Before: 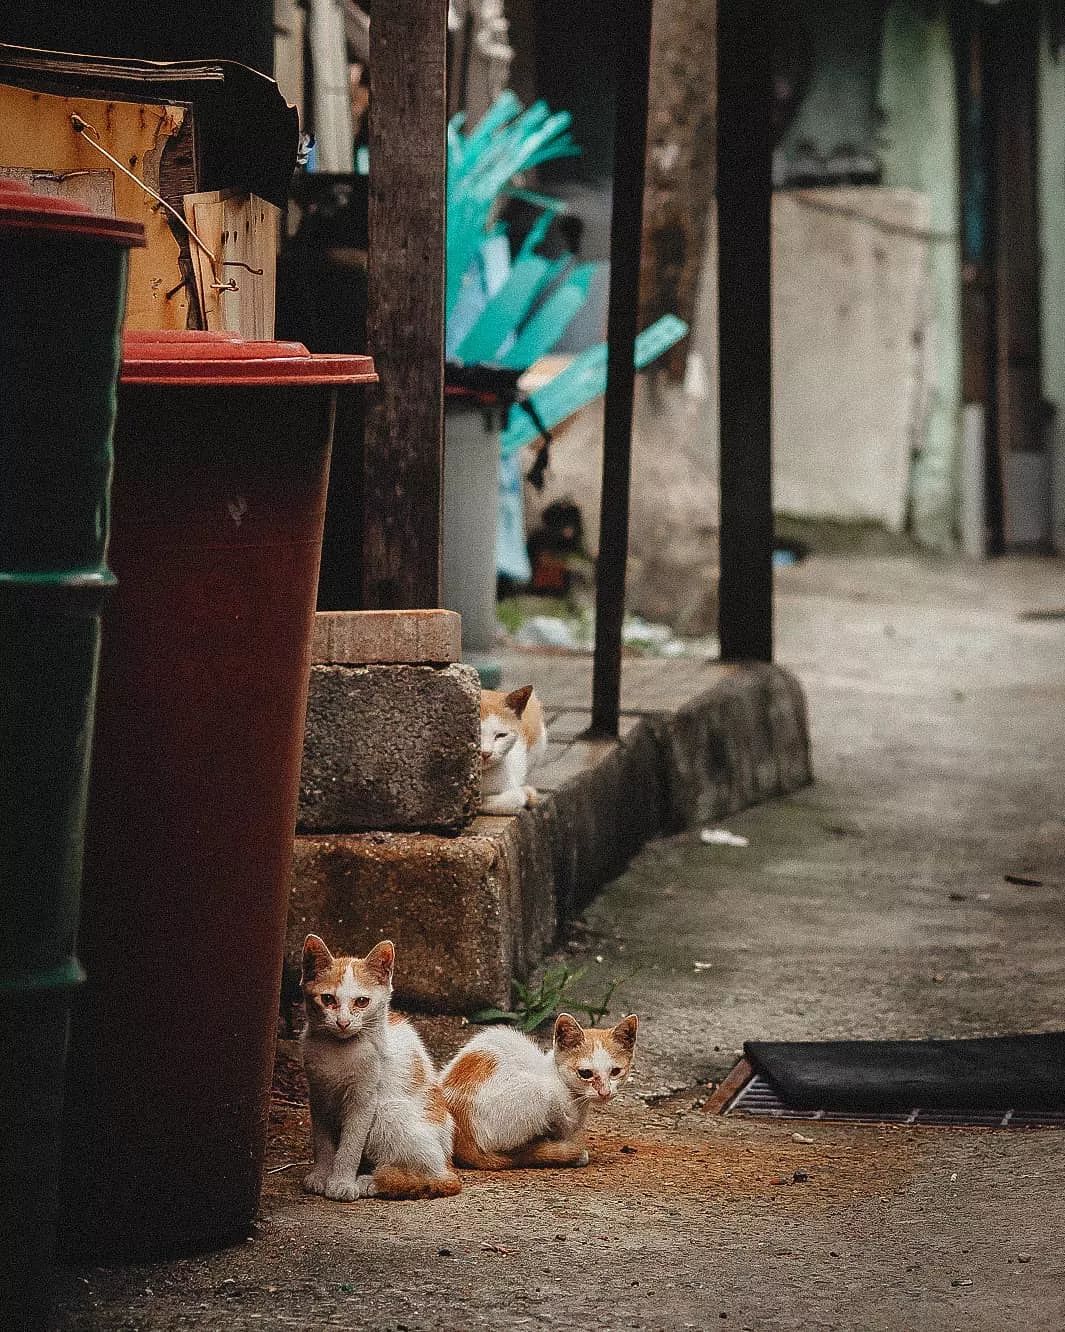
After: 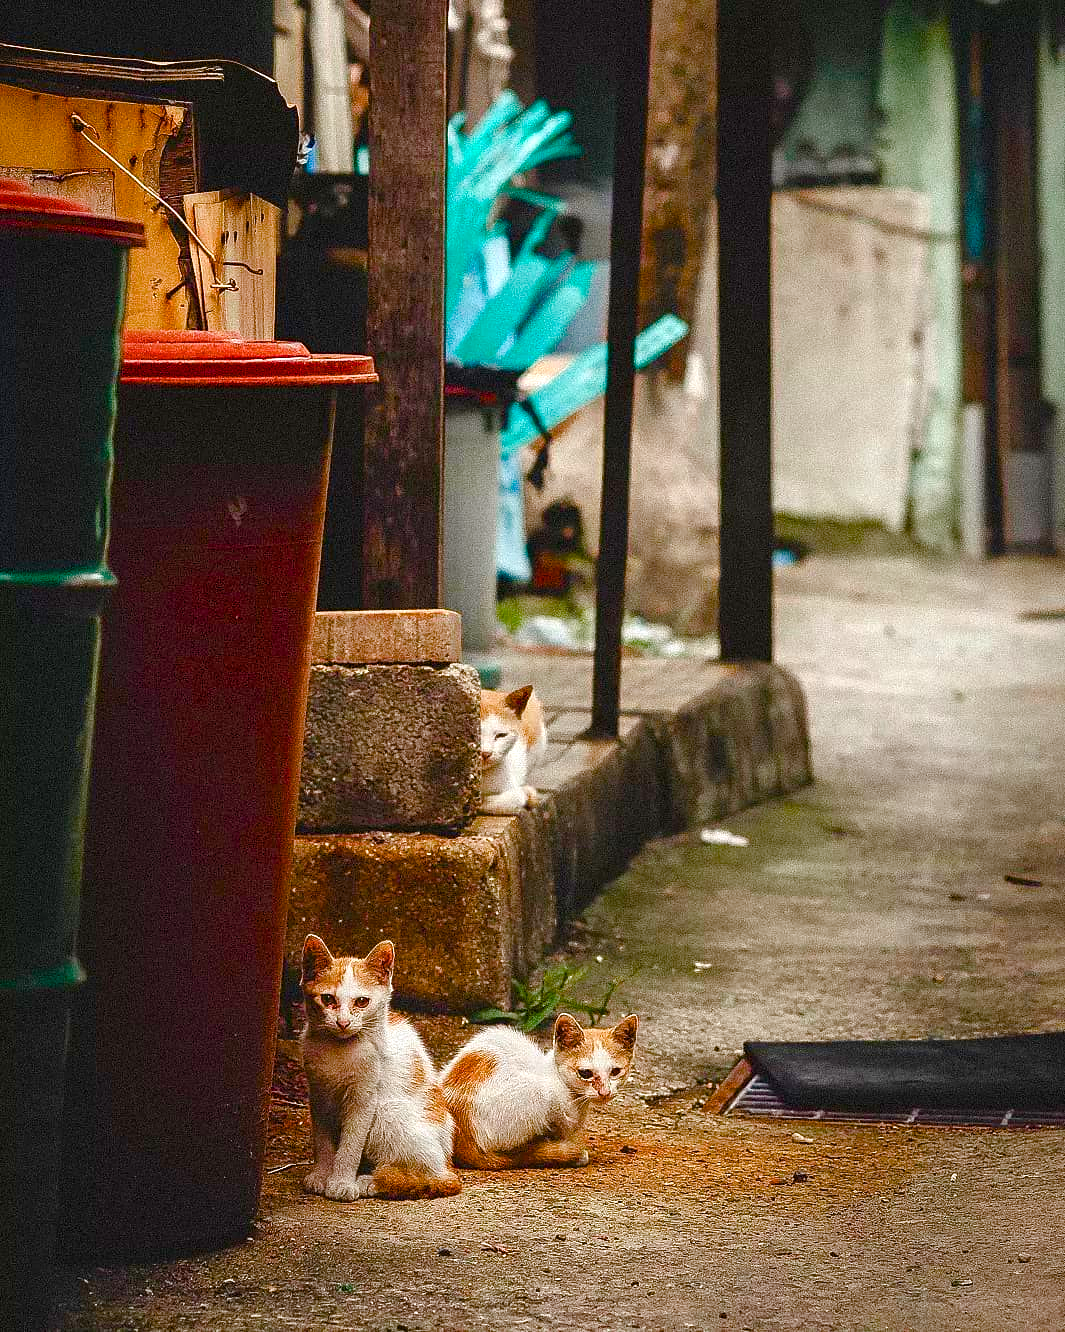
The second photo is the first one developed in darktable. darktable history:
exposure: black level correction 0, exposure 0.5 EV, compensate exposure bias true, compensate highlight preservation false
color balance rgb: perceptual saturation grading › global saturation 24.74%, perceptual saturation grading › highlights -51.22%, perceptual saturation grading › mid-tones 19.16%, perceptual saturation grading › shadows 60.98%, global vibrance 50%
